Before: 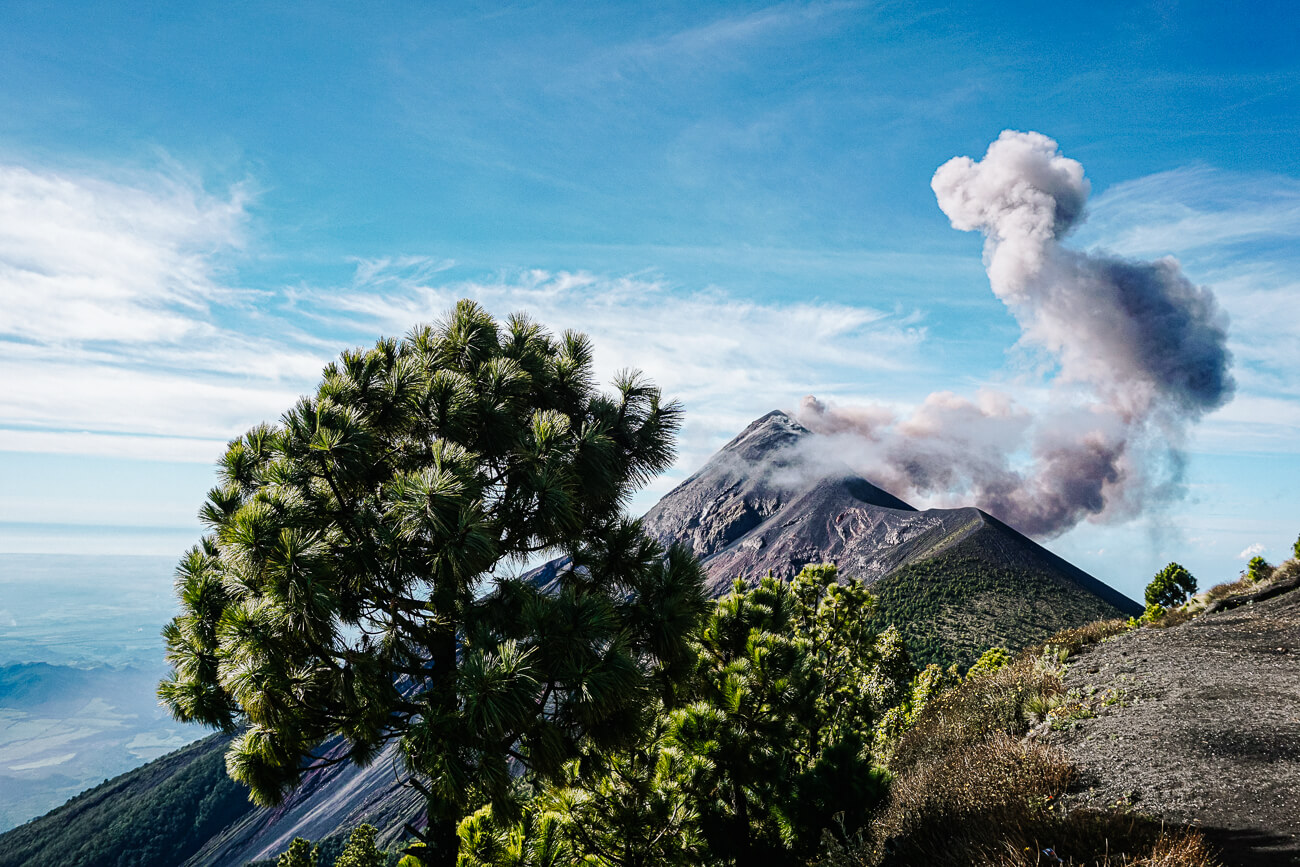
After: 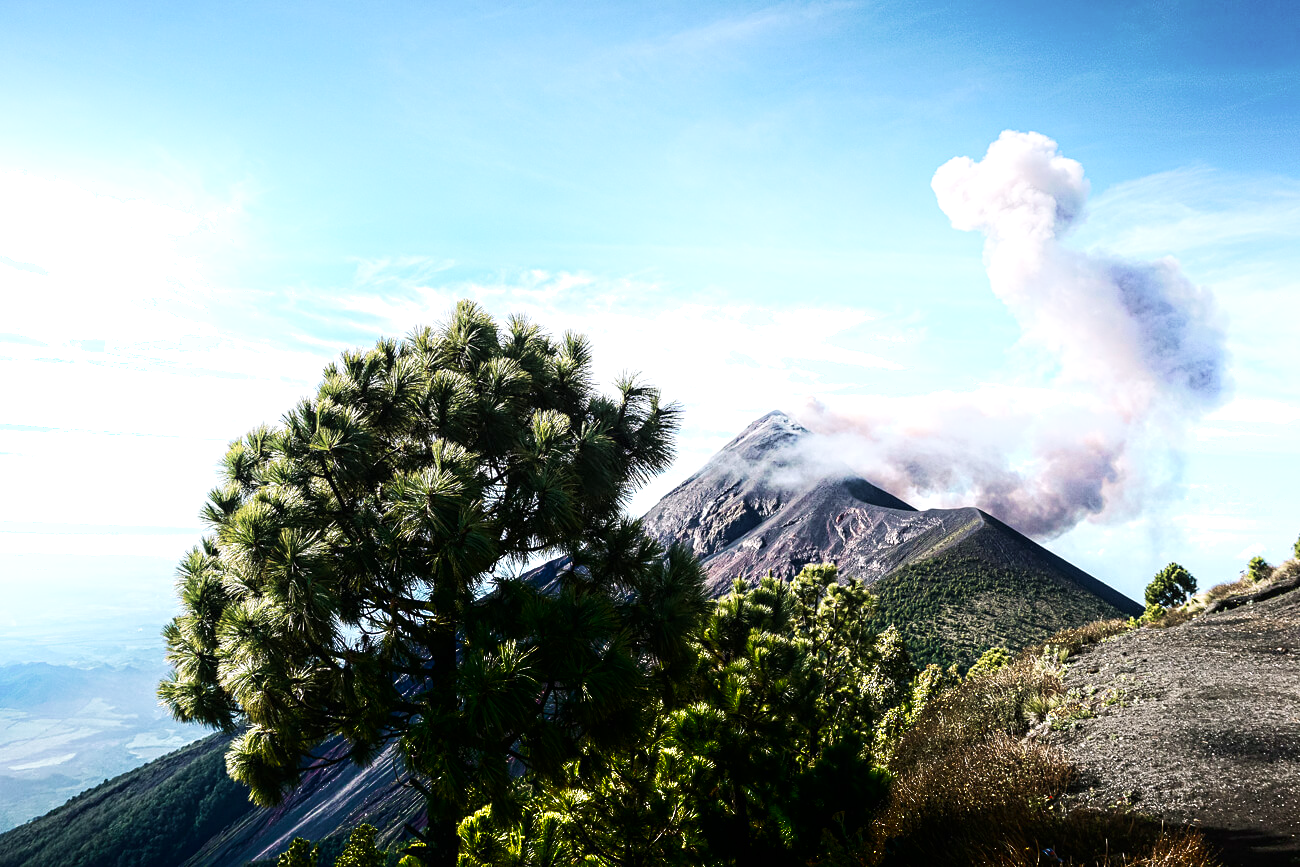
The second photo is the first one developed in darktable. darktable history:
shadows and highlights: shadows -89.52, highlights 88.18, soften with gaussian
contrast brightness saturation: contrast 0.059, brightness -0.005, saturation -0.238
exposure: exposure 0.601 EV, compensate exposure bias true, compensate highlight preservation false
velvia: on, module defaults
